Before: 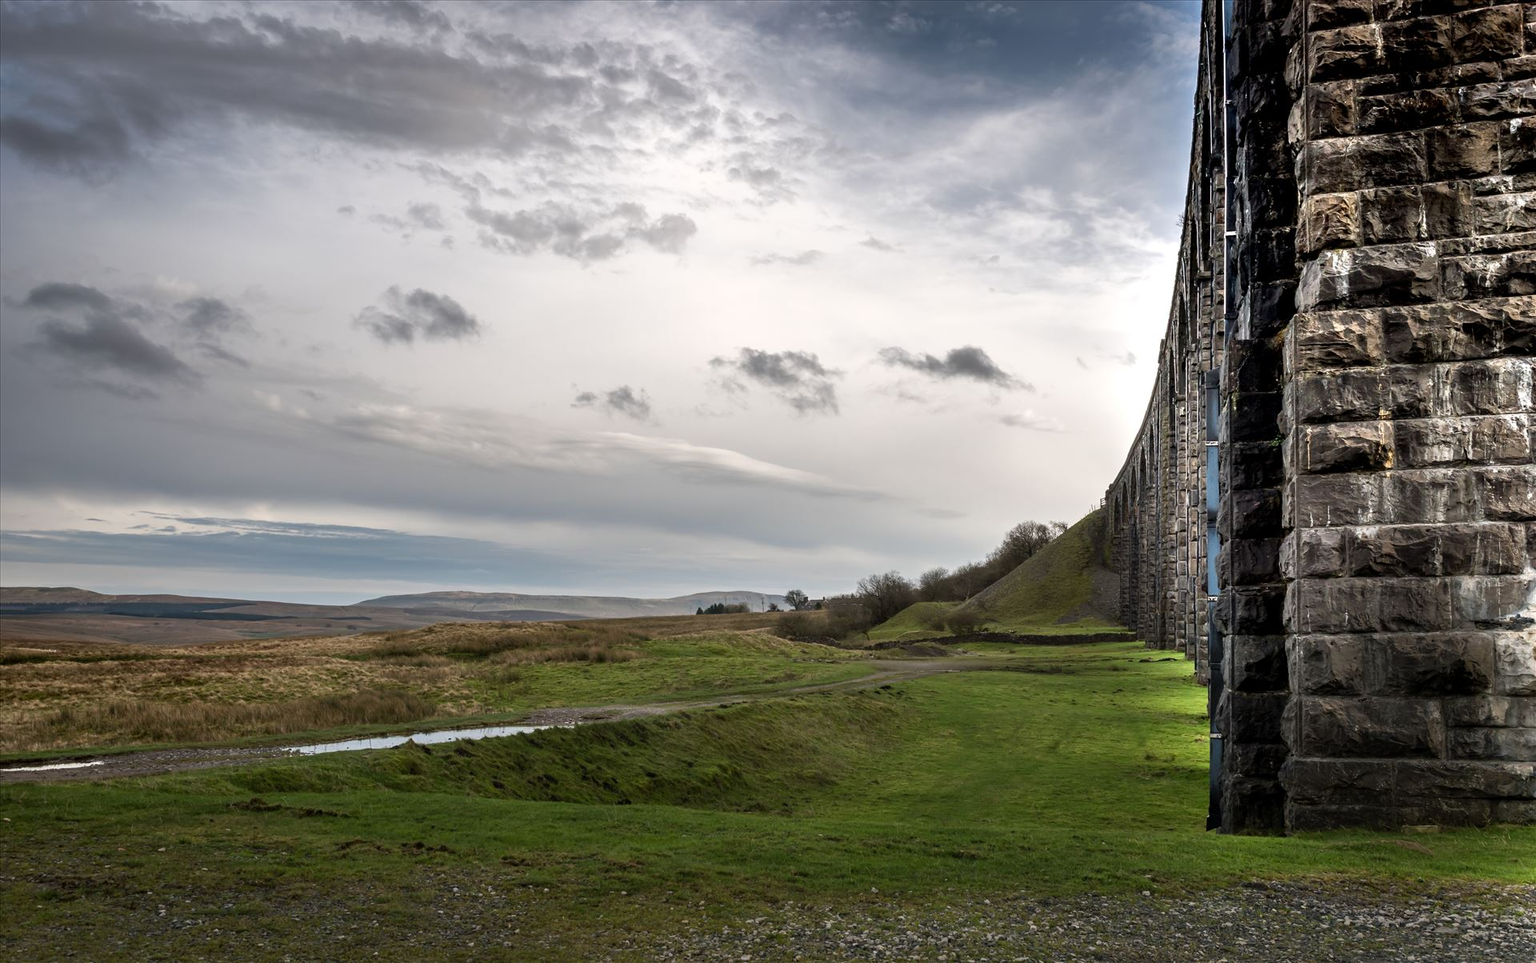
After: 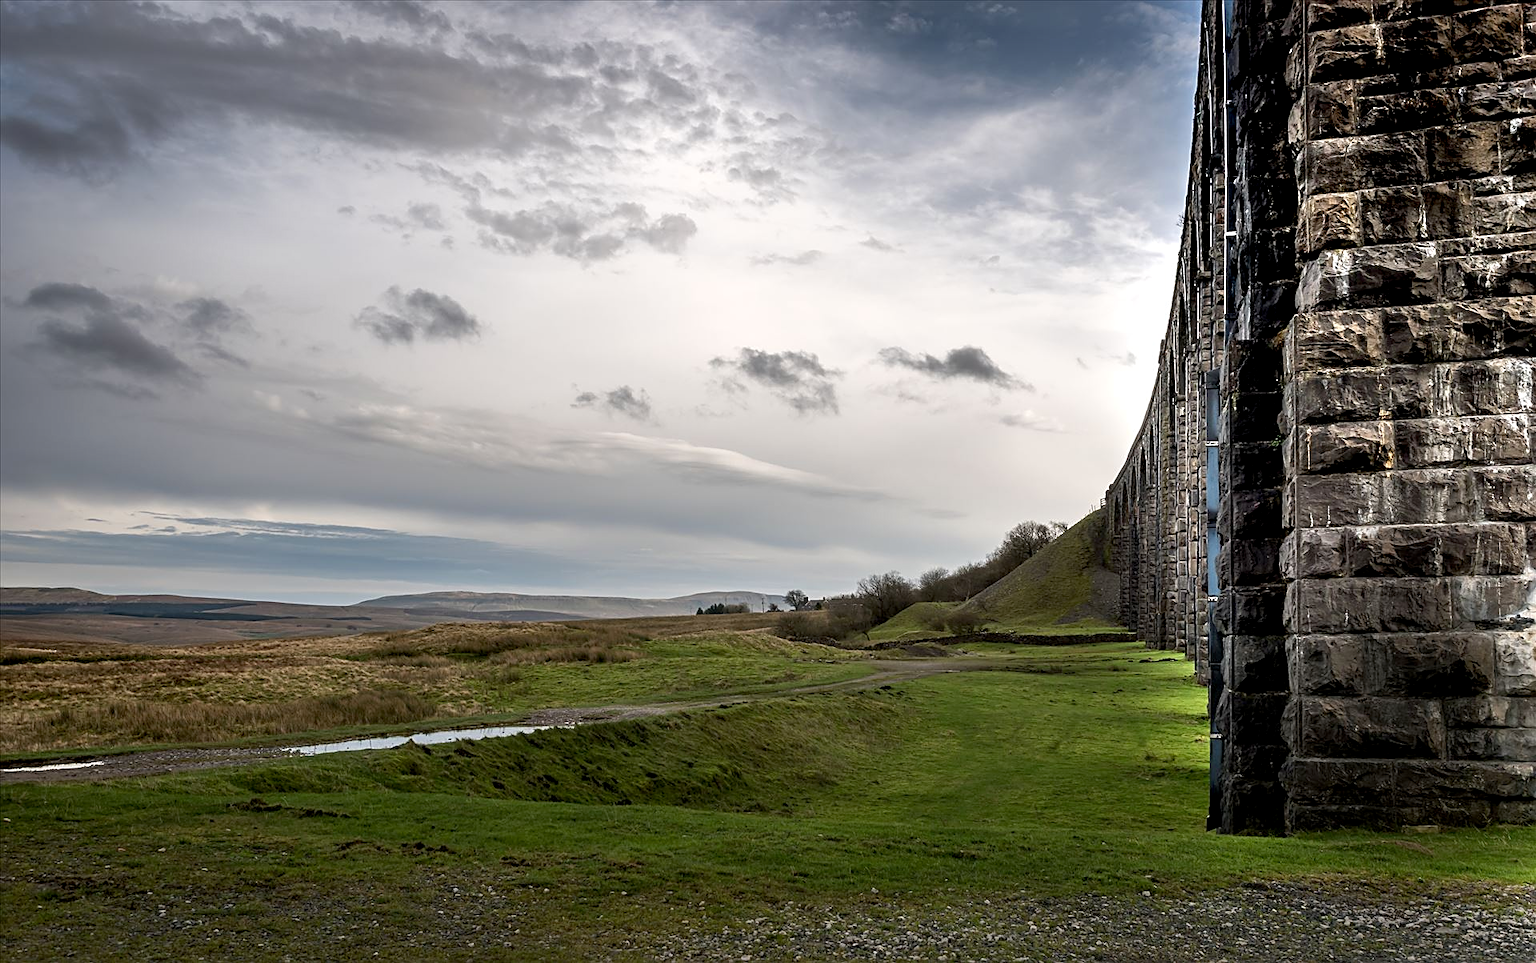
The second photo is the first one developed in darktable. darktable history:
sharpen: on, module defaults
exposure: black level correction 0.005, exposure 0.014 EV, compensate highlight preservation false
